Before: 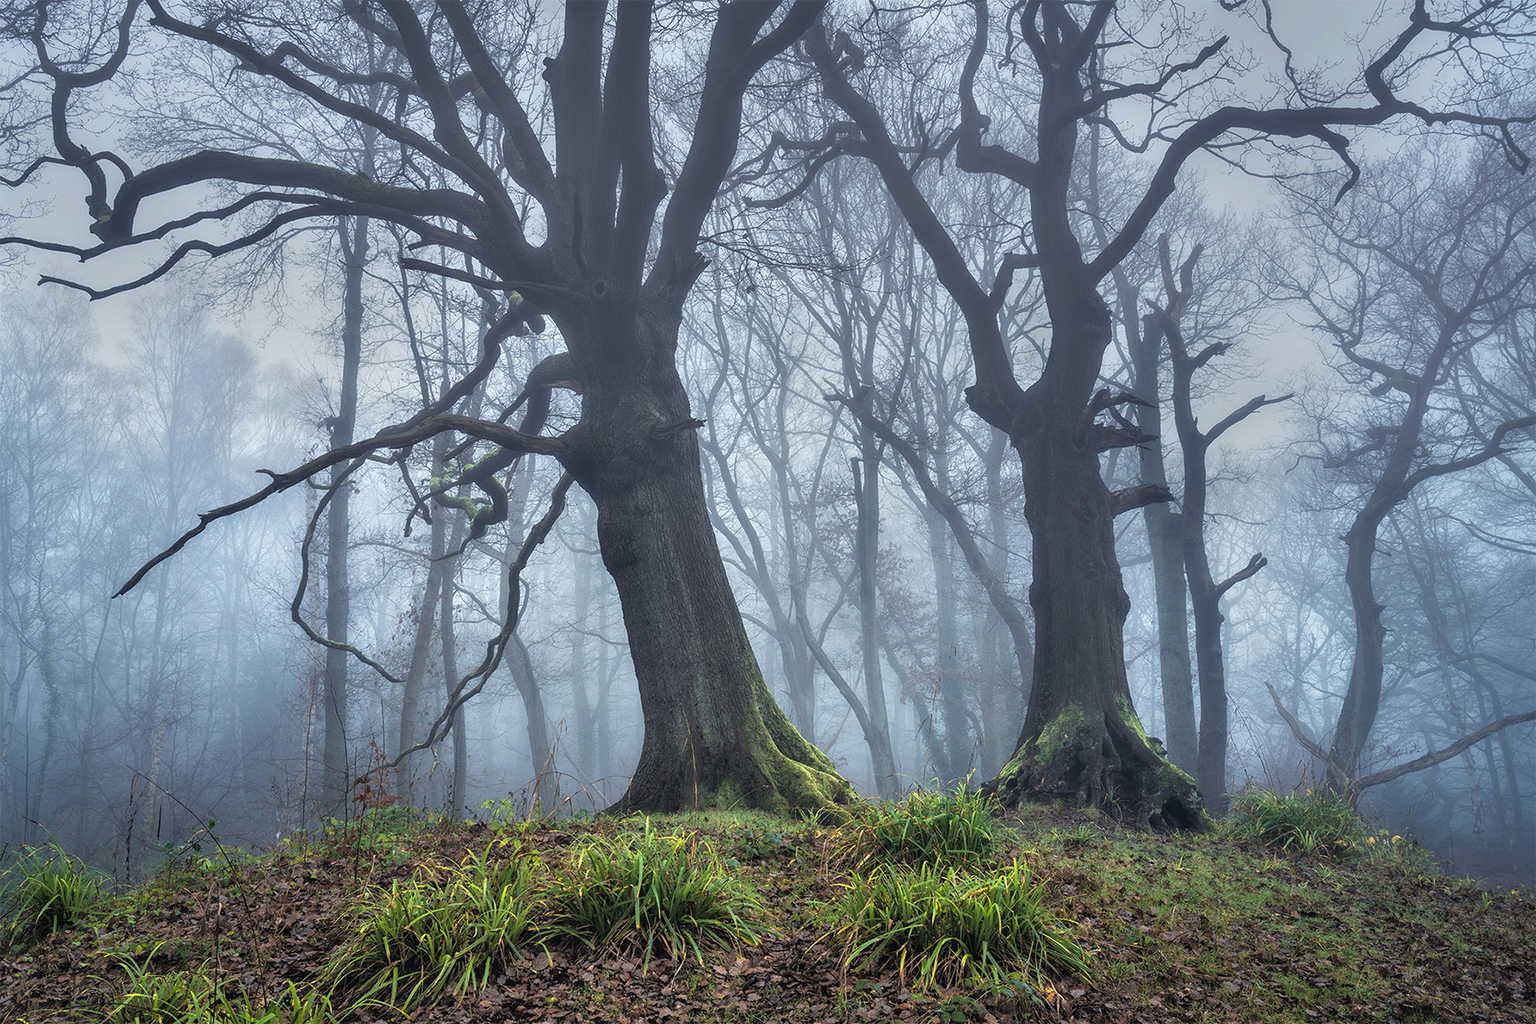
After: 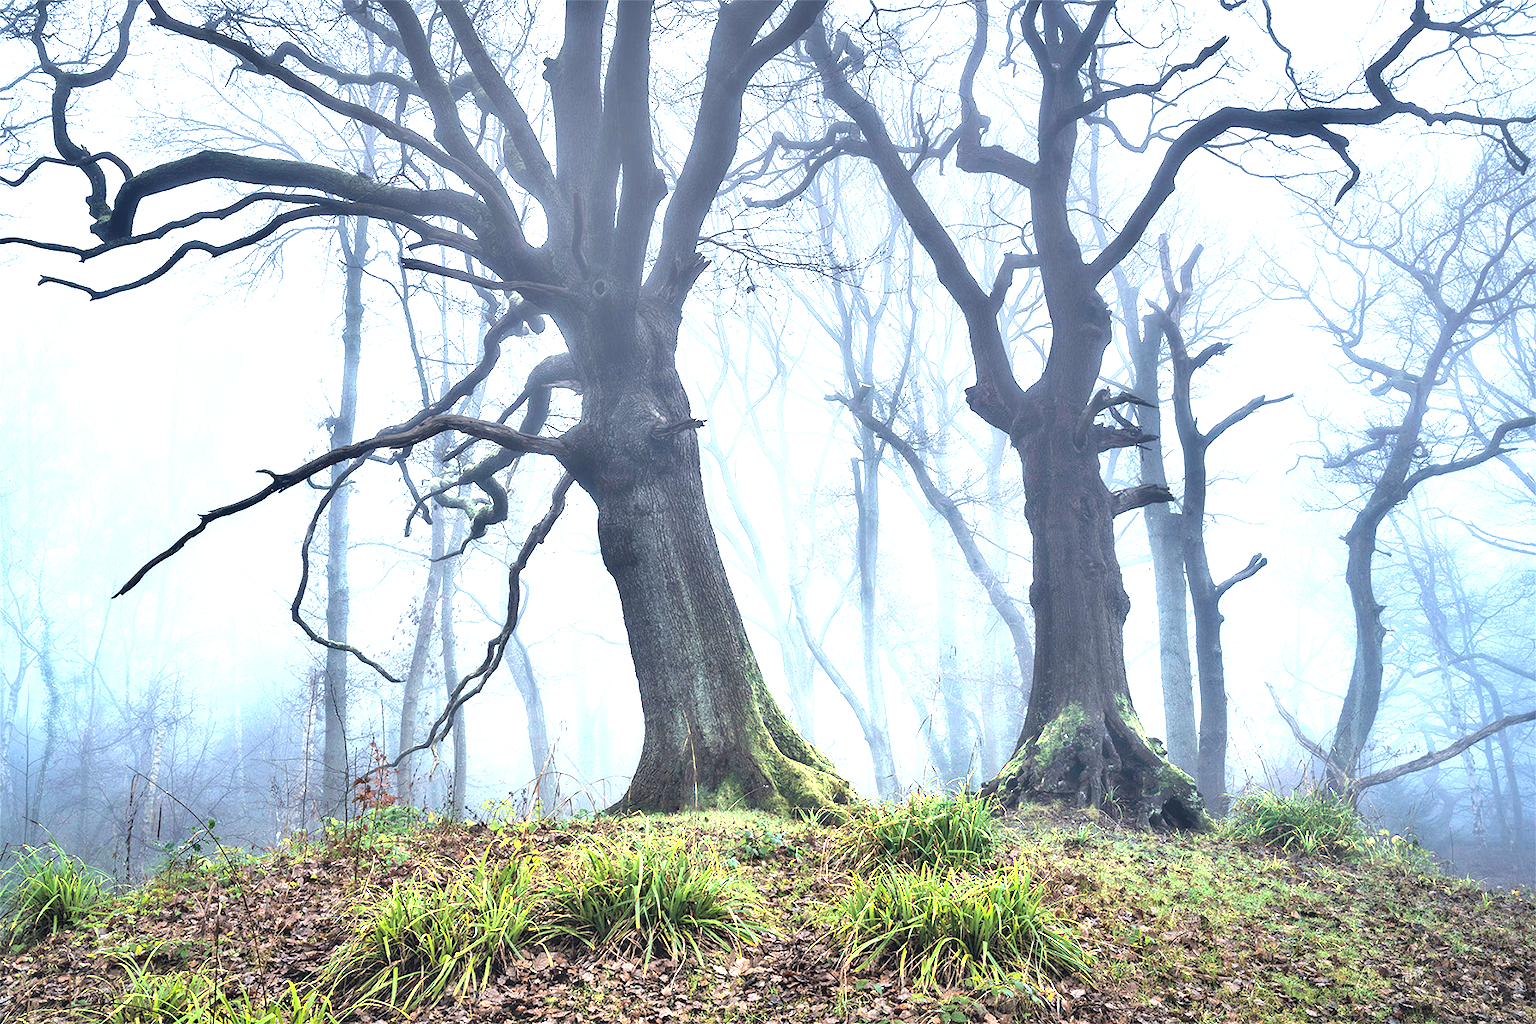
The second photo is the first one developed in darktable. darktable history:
exposure: exposure 2.003 EV, compensate highlight preservation false
shadows and highlights: shadows 20.91, highlights -35.45, soften with gaussian
